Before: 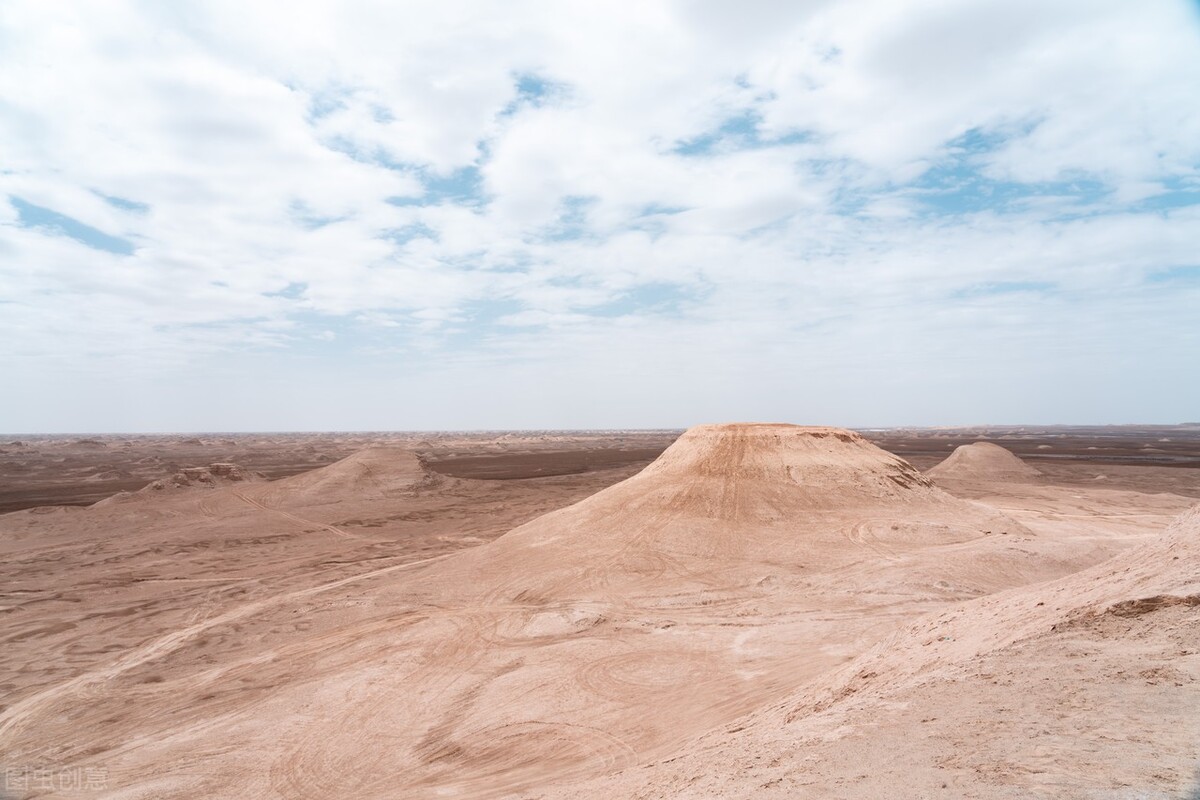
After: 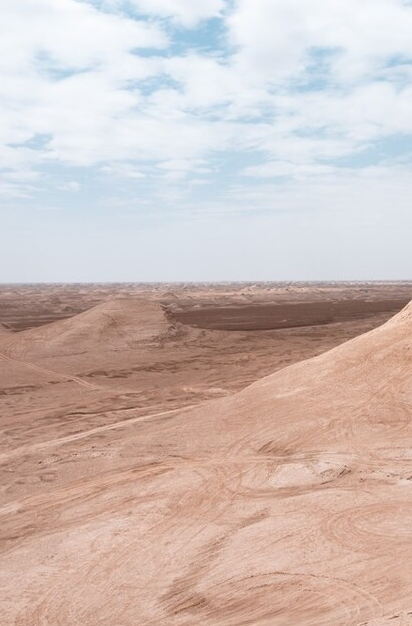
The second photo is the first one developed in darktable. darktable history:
crop and rotate: left 21.309%, top 18.737%, right 44.297%, bottom 2.999%
